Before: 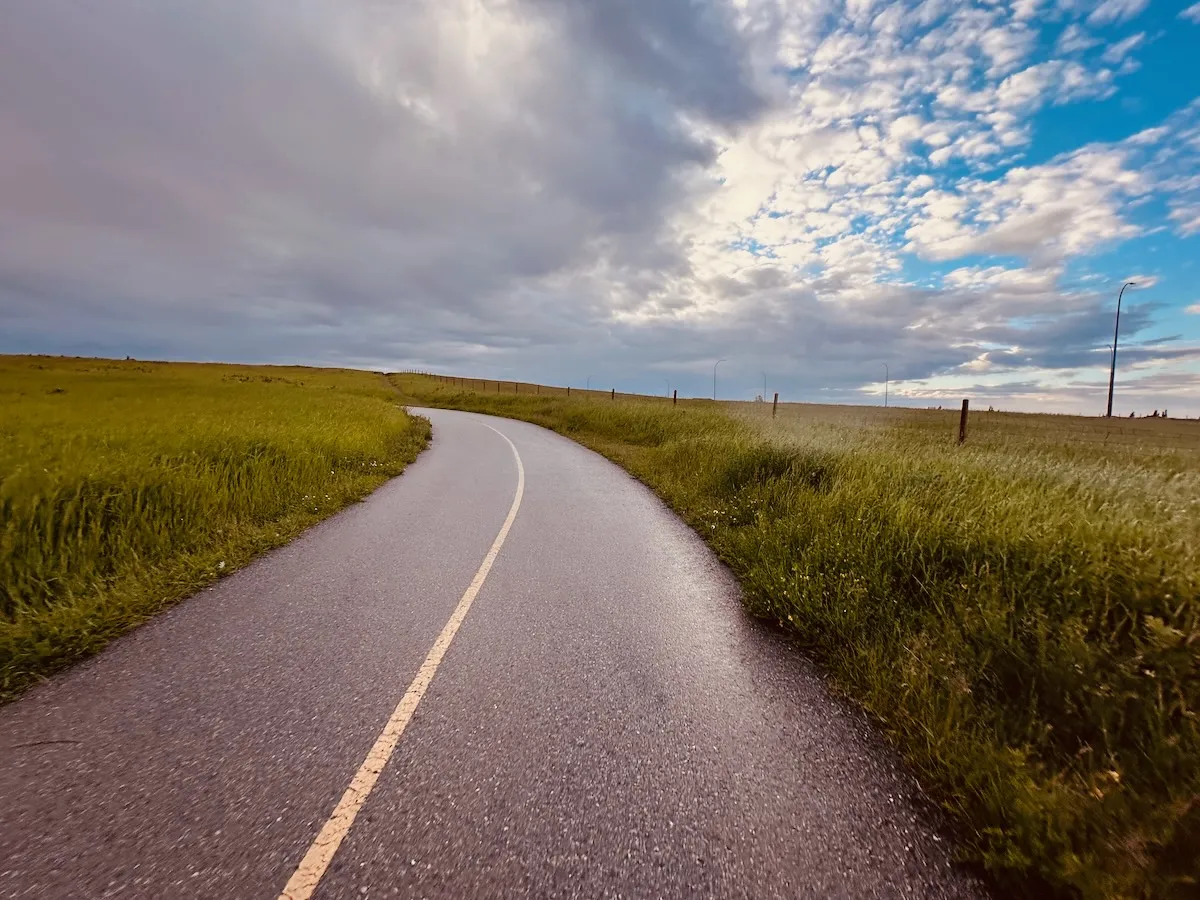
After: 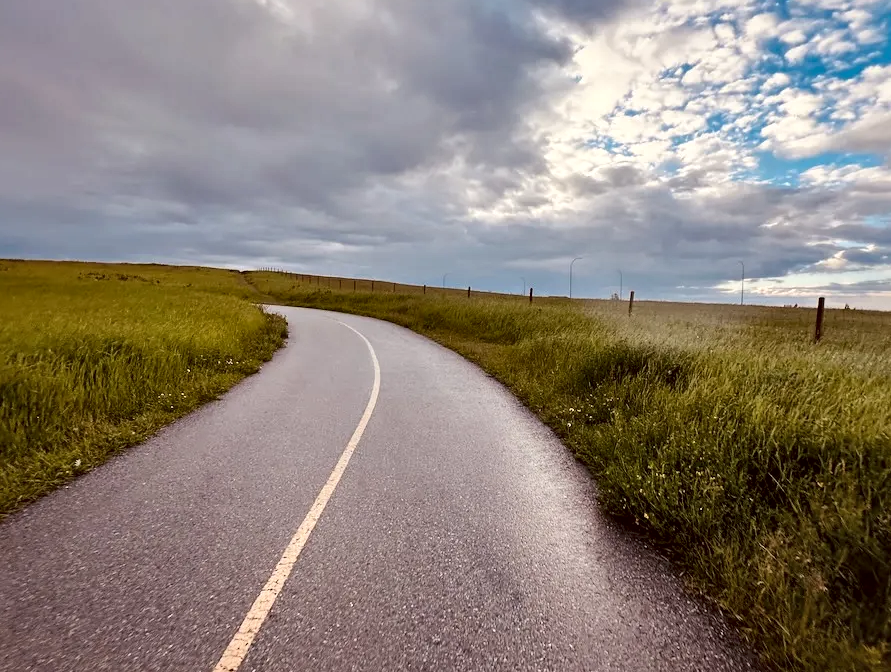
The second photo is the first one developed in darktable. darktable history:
local contrast: mode bilateral grid, contrast 25, coarseness 59, detail 152%, midtone range 0.2
crop and rotate: left 12.018%, top 11.337%, right 13.68%, bottom 13.914%
